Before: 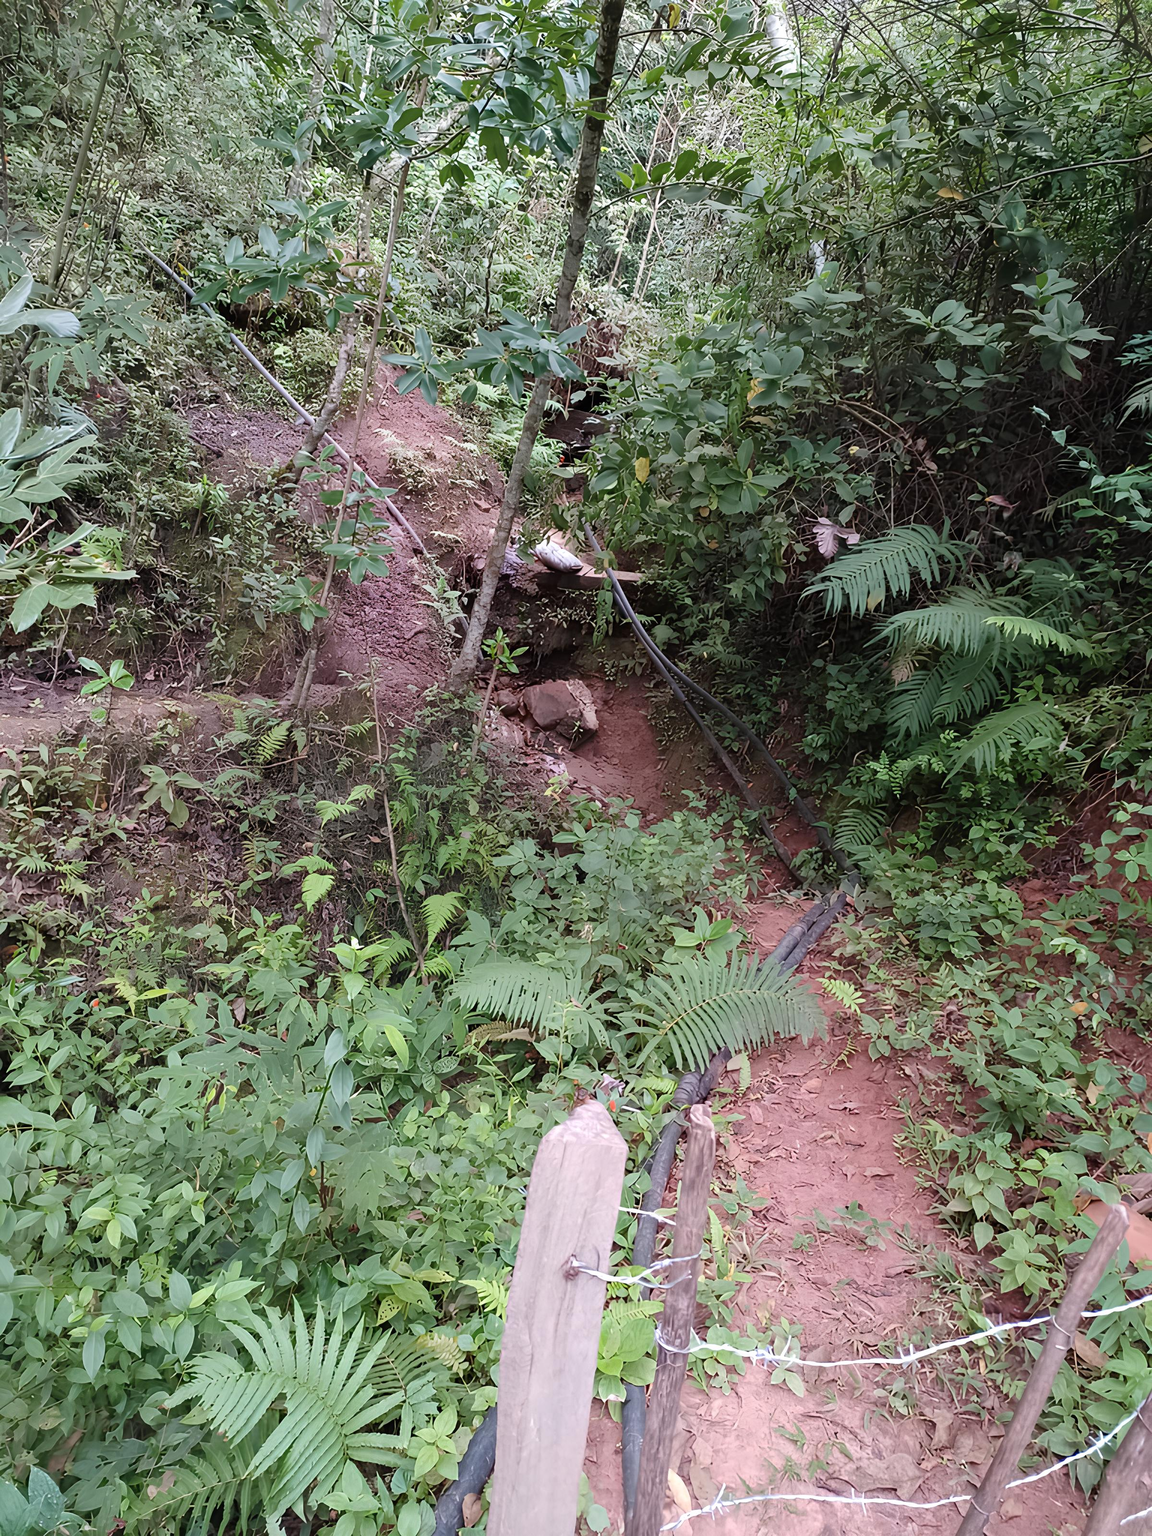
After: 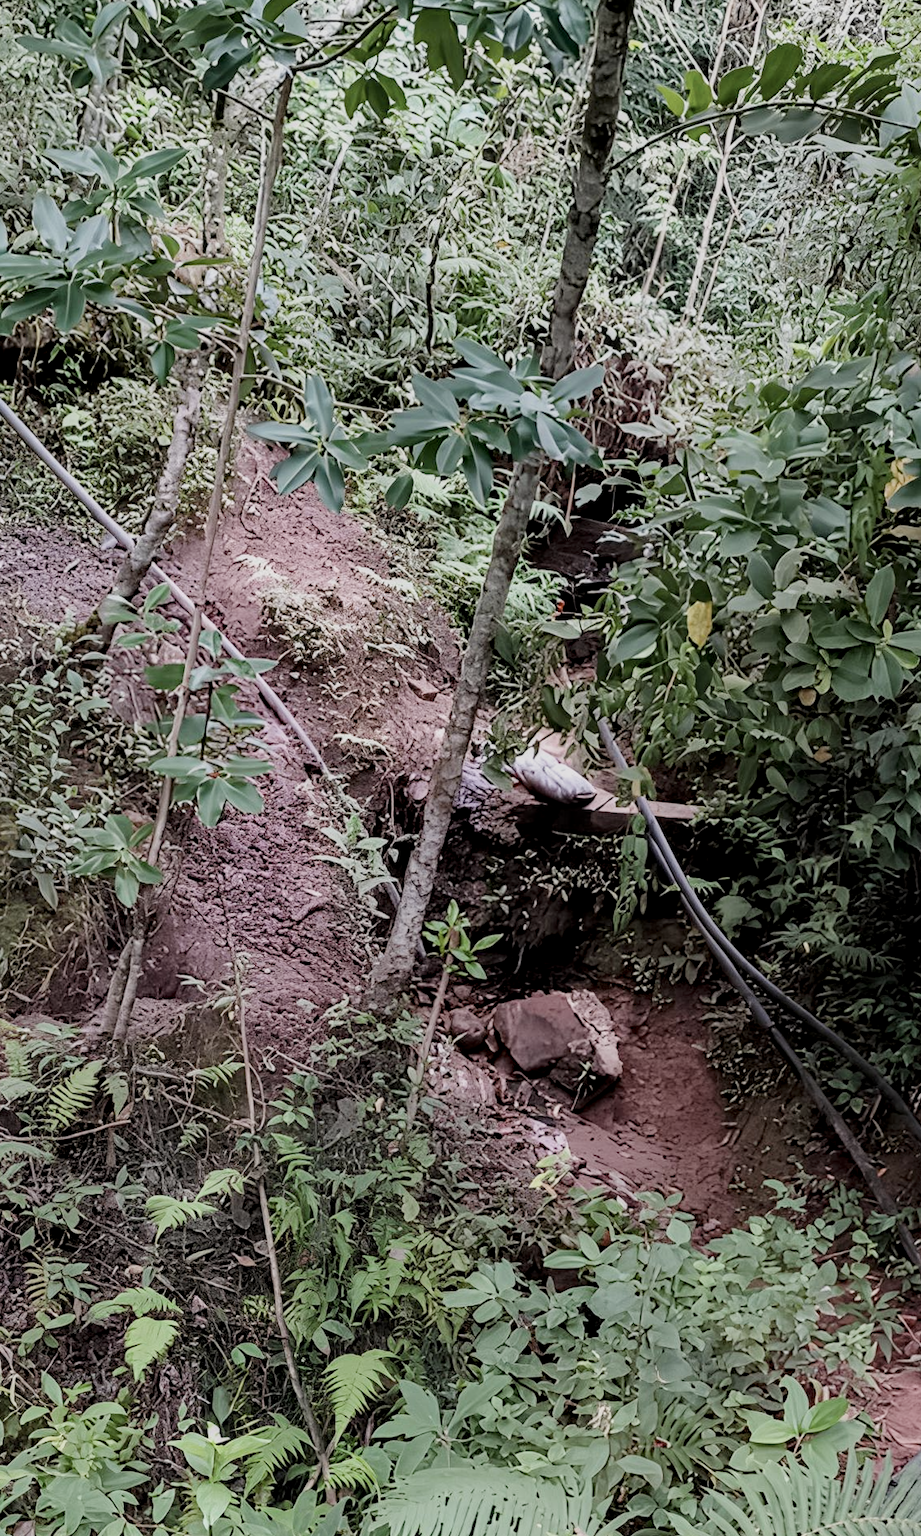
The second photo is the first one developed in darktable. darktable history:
rotate and perspective: rotation 0.074°, lens shift (vertical) 0.096, lens shift (horizontal) -0.041, crop left 0.043, crop right 0.952, crop top 0.024, crop bottom 0.979
crop: left 17.835%, top 7.675%, right 32.881%, bottom 32.213%
filmic rgb: black relative exposure -7.65 EV, white relative exposure 4.56 EV, hardness 3.61
contrast brightness saturation: contrast 0.1, saturation -0.3
color balance: output saturation 110%
haze removal: compatibility mode true, adaptive false
local contrast: detail 130%
